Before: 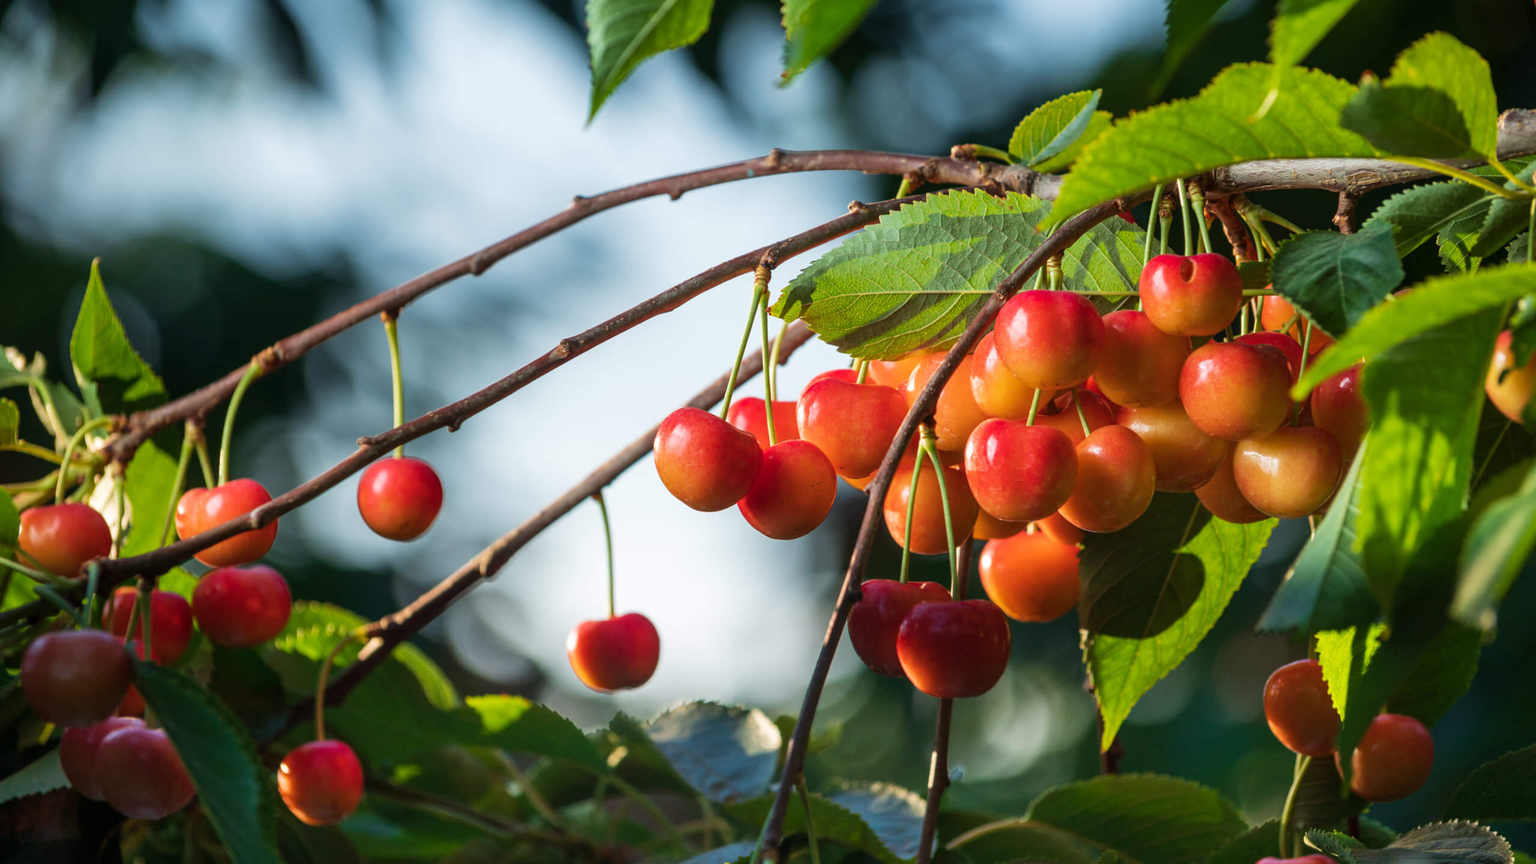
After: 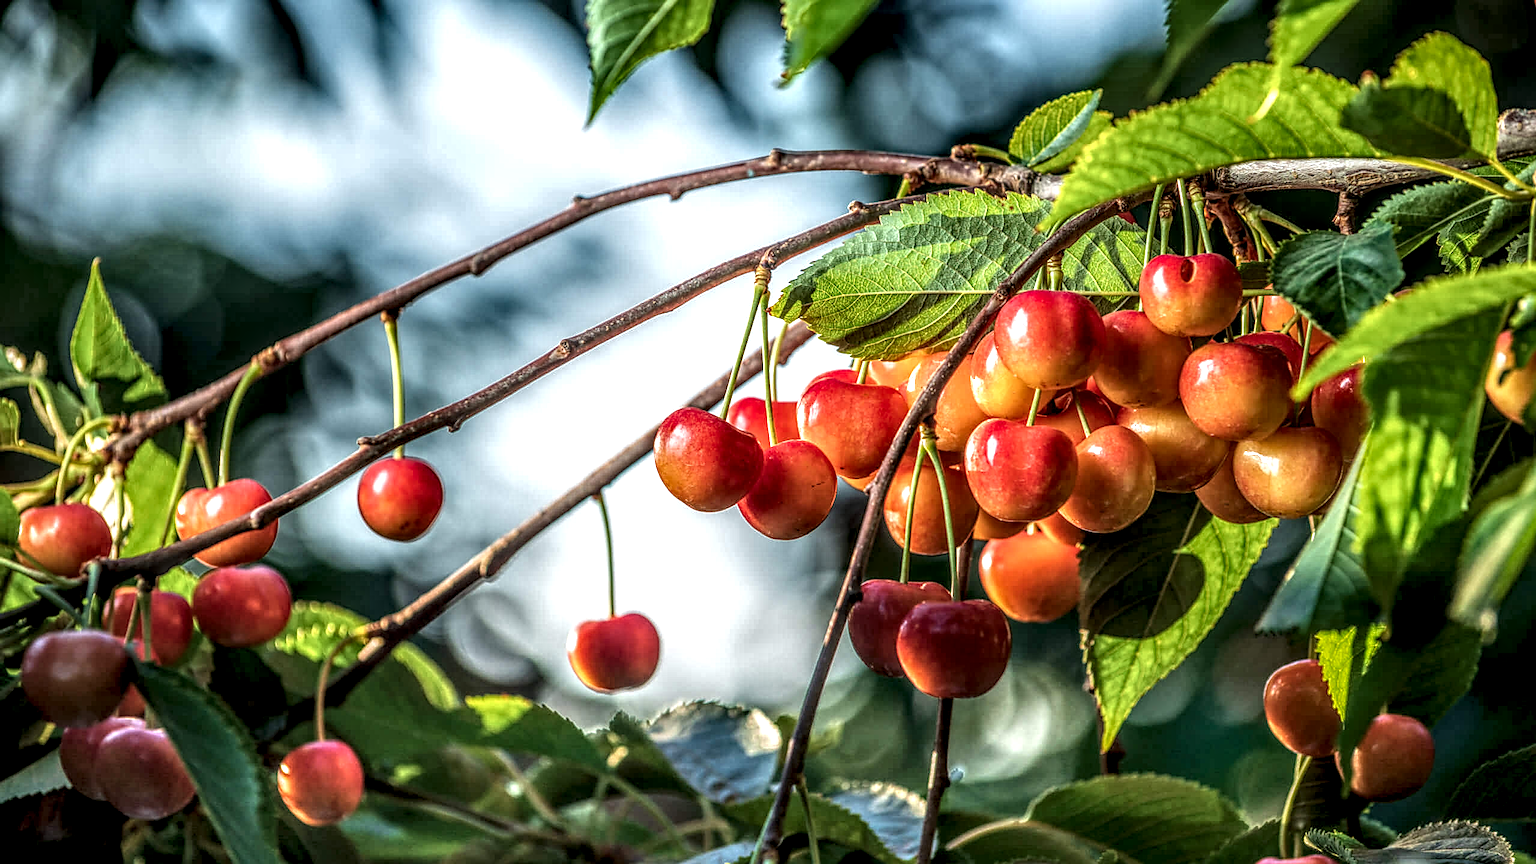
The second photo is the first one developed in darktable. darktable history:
sharpen: on, module defaults
local contrast: highlights 2%, shadows 7%, detail 298%, midtone range 0.305
exposure: exposure 0.19 EV, compensate highlight preservation false
